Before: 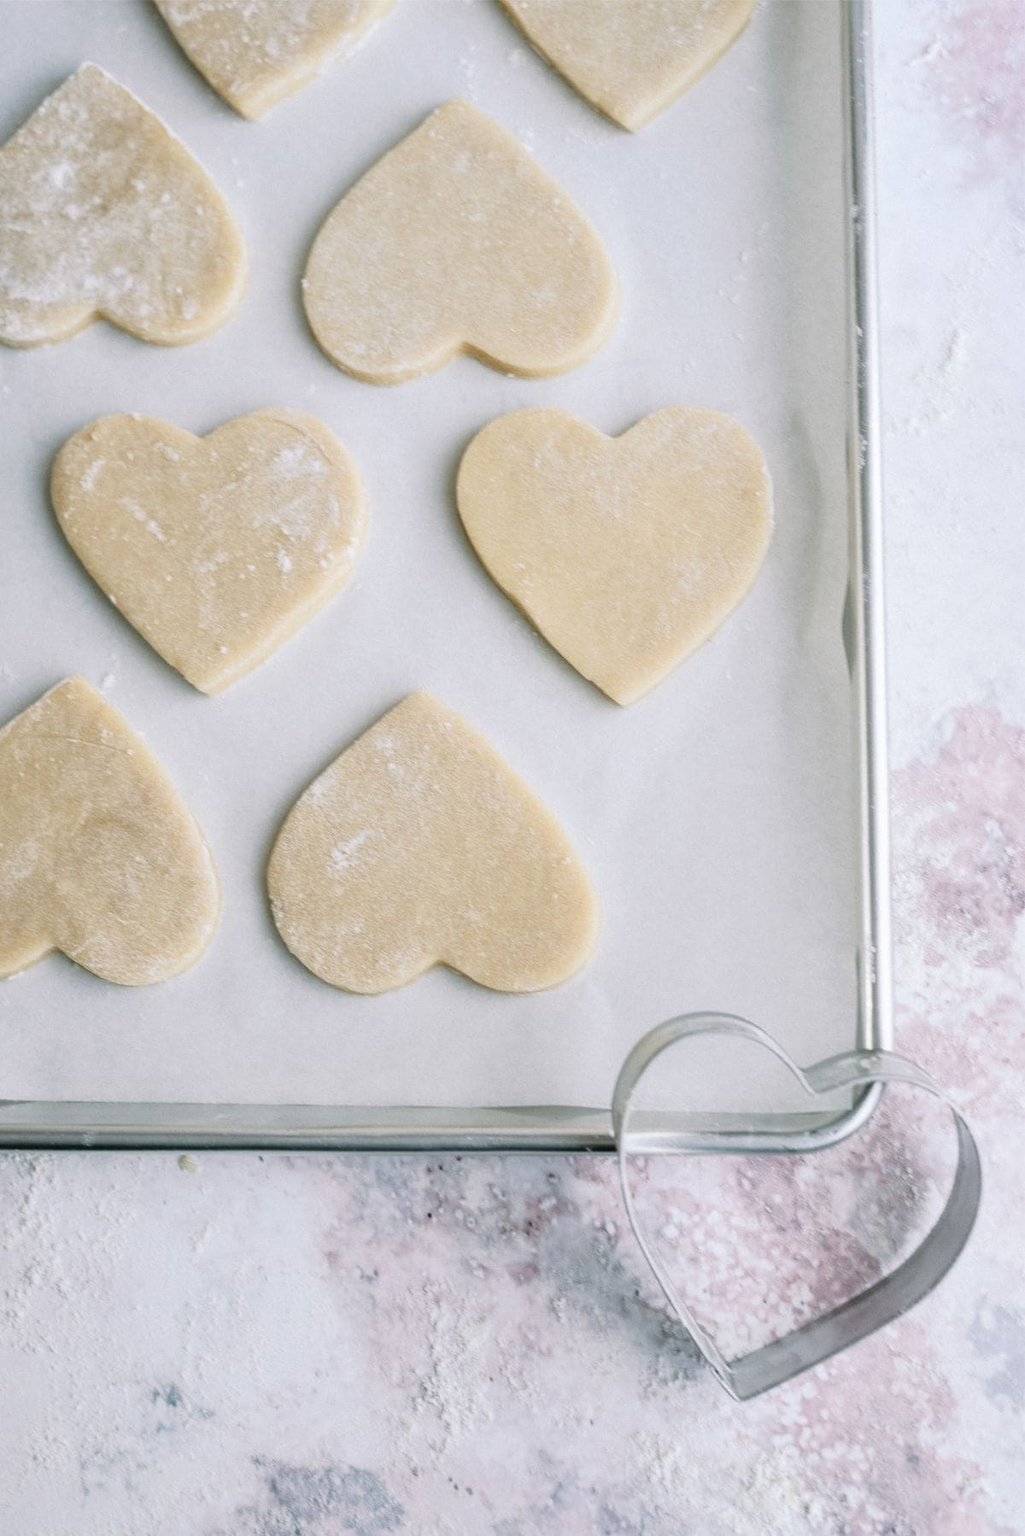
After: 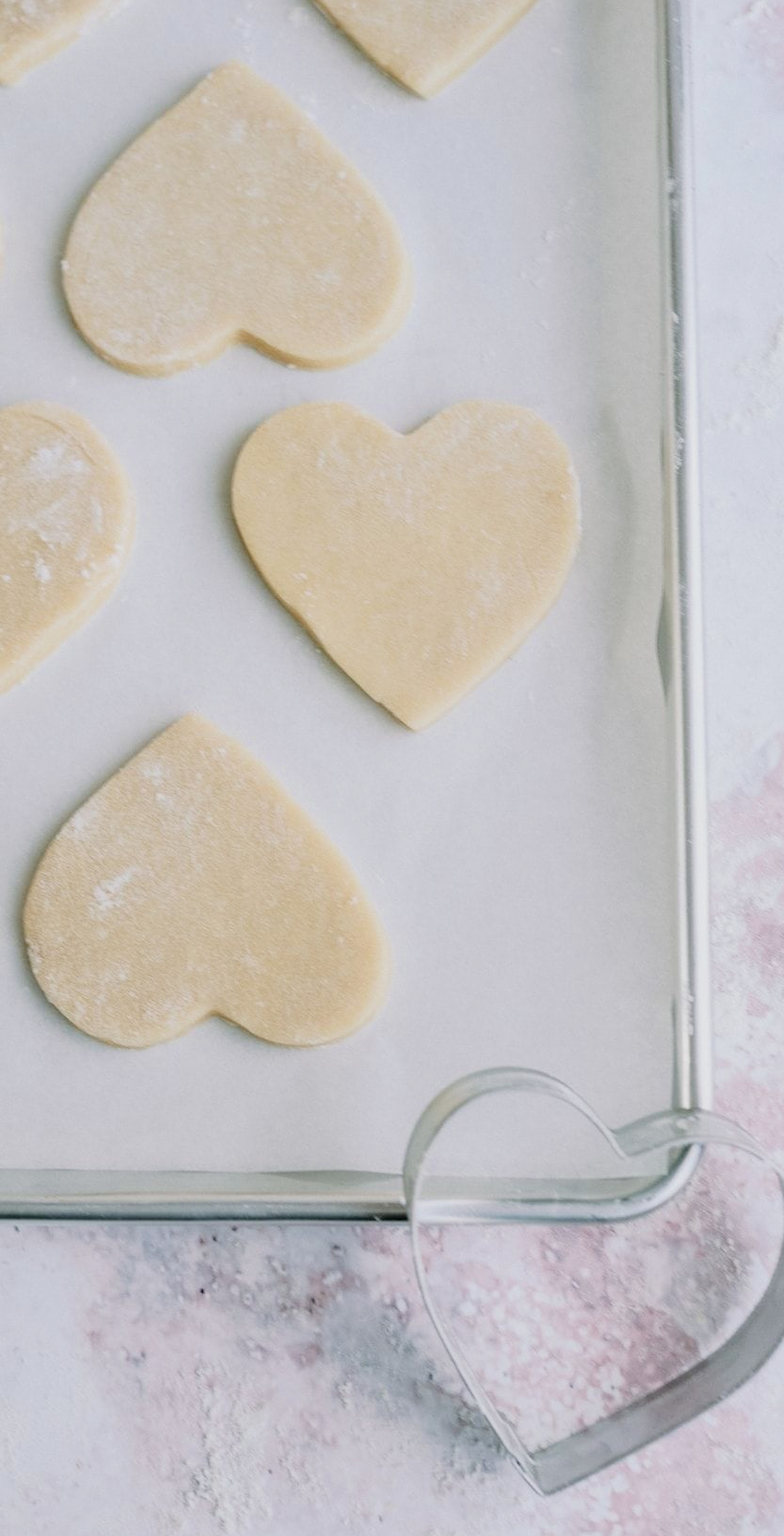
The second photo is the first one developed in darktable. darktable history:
crop and rotate: left 24.034%, top 2.838%, right 6.406%, bottom 6.299%
exposure: exposure 0.4 EV, compensate highlight preservation false
tone equalizer: on, module defaults
filmic rgb: middle gray luminance 18.42%, black relative exposure -10.5 EV, white relative exposure 3.4 EV, threshold 6 EV, target black luminance 0%, hardness 6.03, latitude 99%, contrast 0.847, shadows ↔ highlights balance 0.505%, add noise in highlights 0, preserve chrominance max RGB, color science v3 (2019), use custom middle-gray values true, iterations of high-quality reconstruction 0, contrast in highlights soft, enable highlight reconstruction true
